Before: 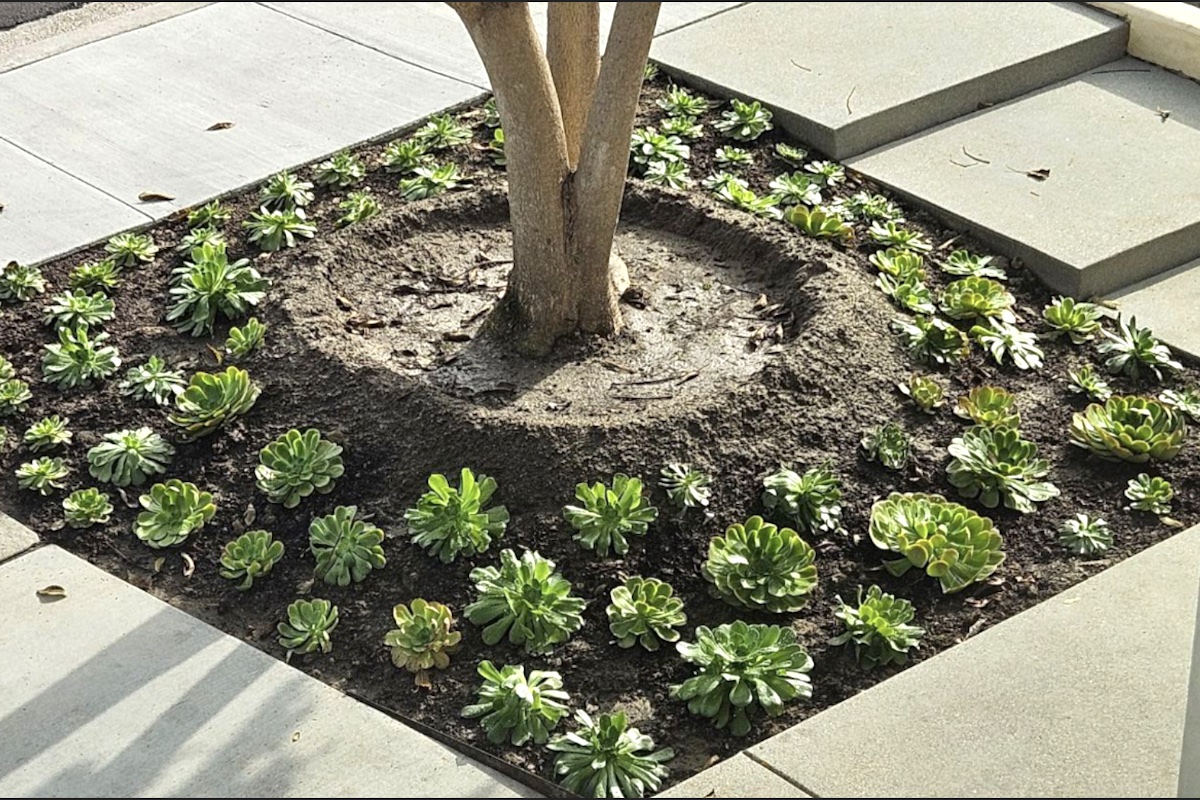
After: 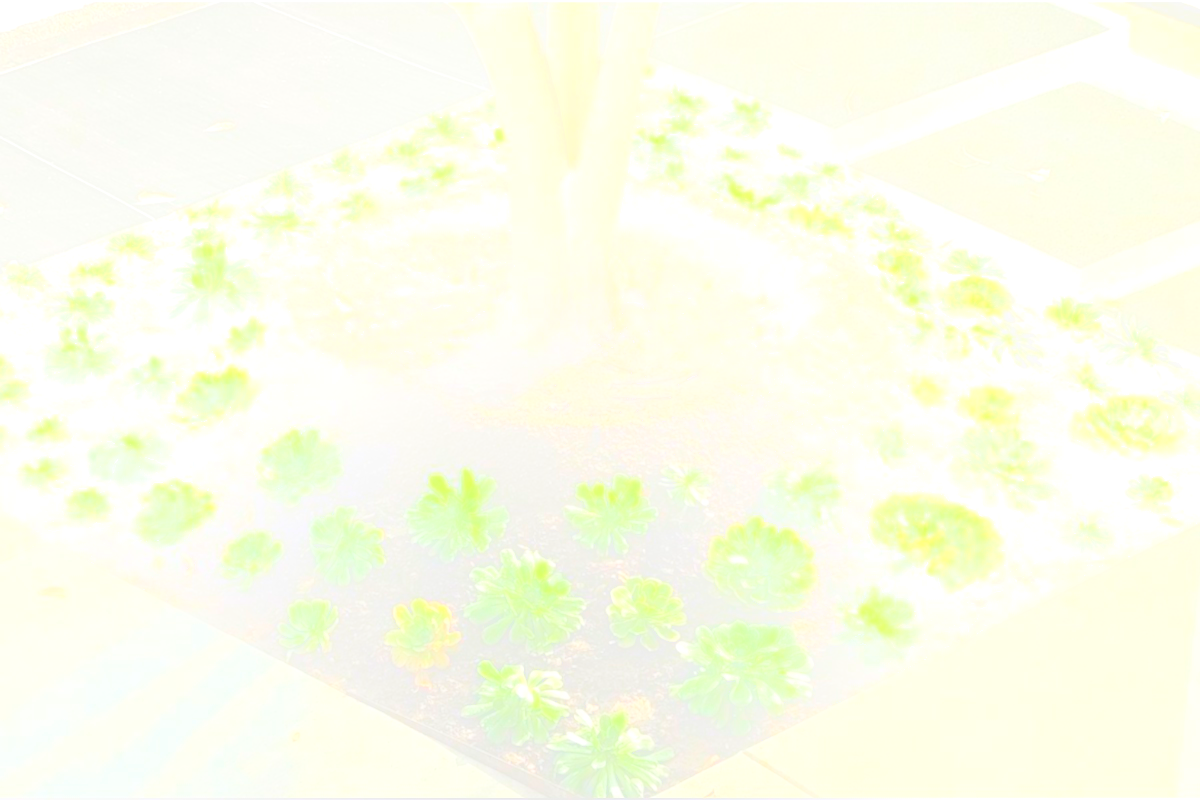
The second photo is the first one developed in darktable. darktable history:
soften: size 19.52%, mix 20.32%
exposure: exposure 0.636 EV, compensate highlight preservation false
bloom: size 70%, threshold 25%, strength 70%
